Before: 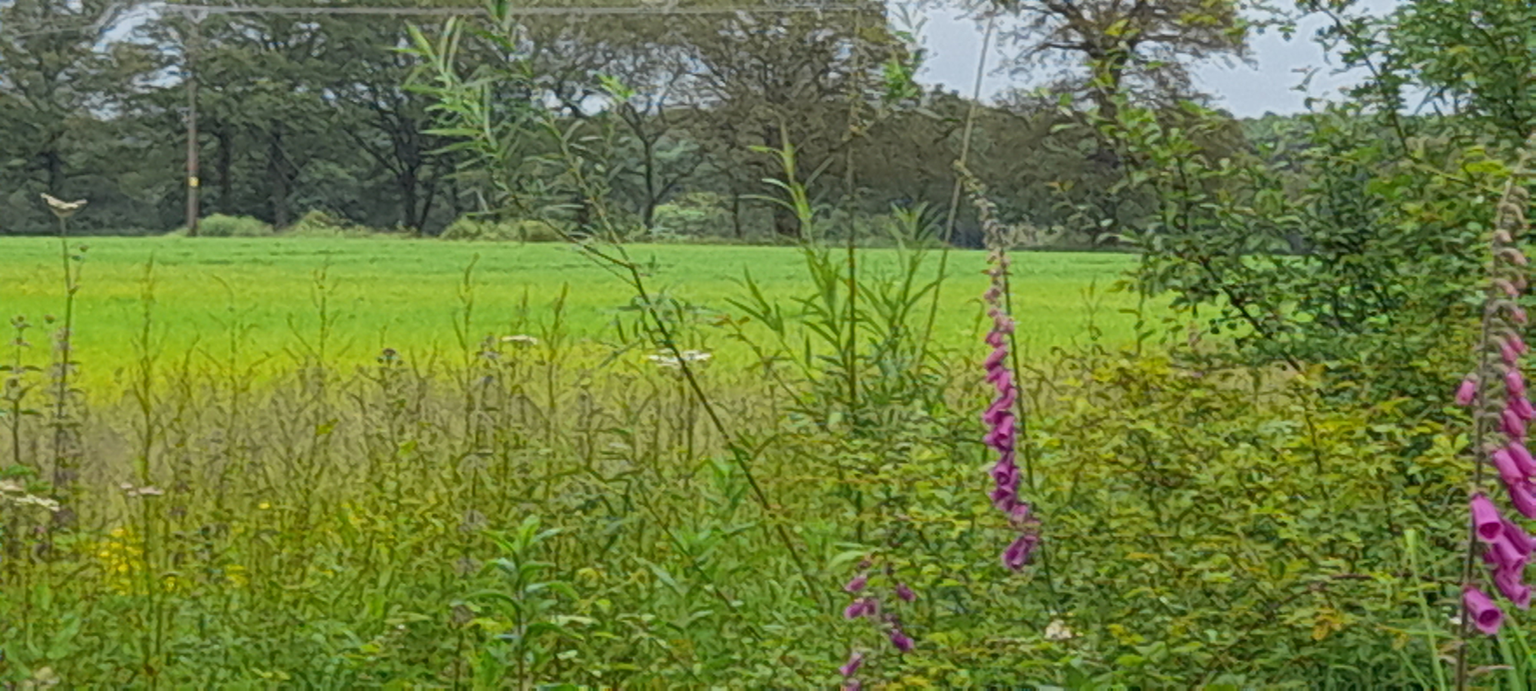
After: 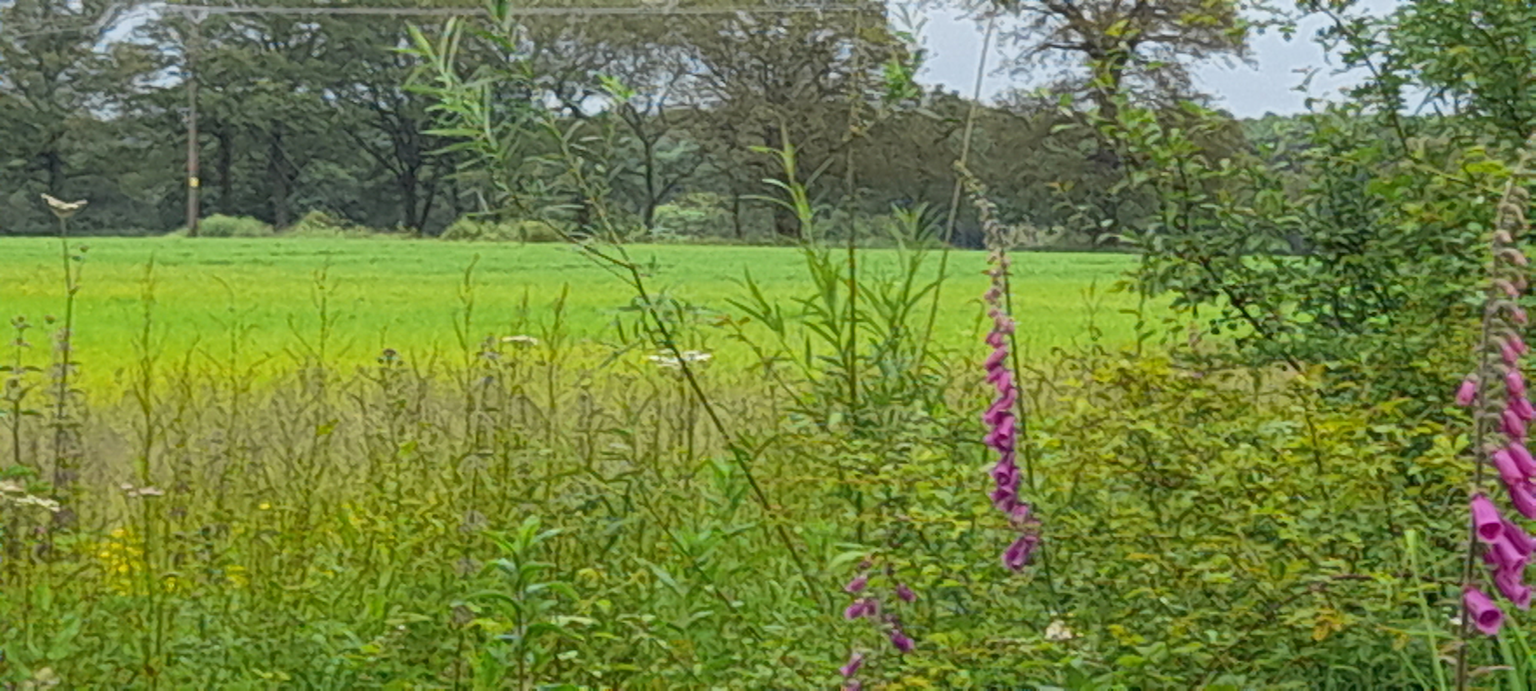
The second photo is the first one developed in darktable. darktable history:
exposure: exposure 0.131 EV, compensate highlight preservation false
